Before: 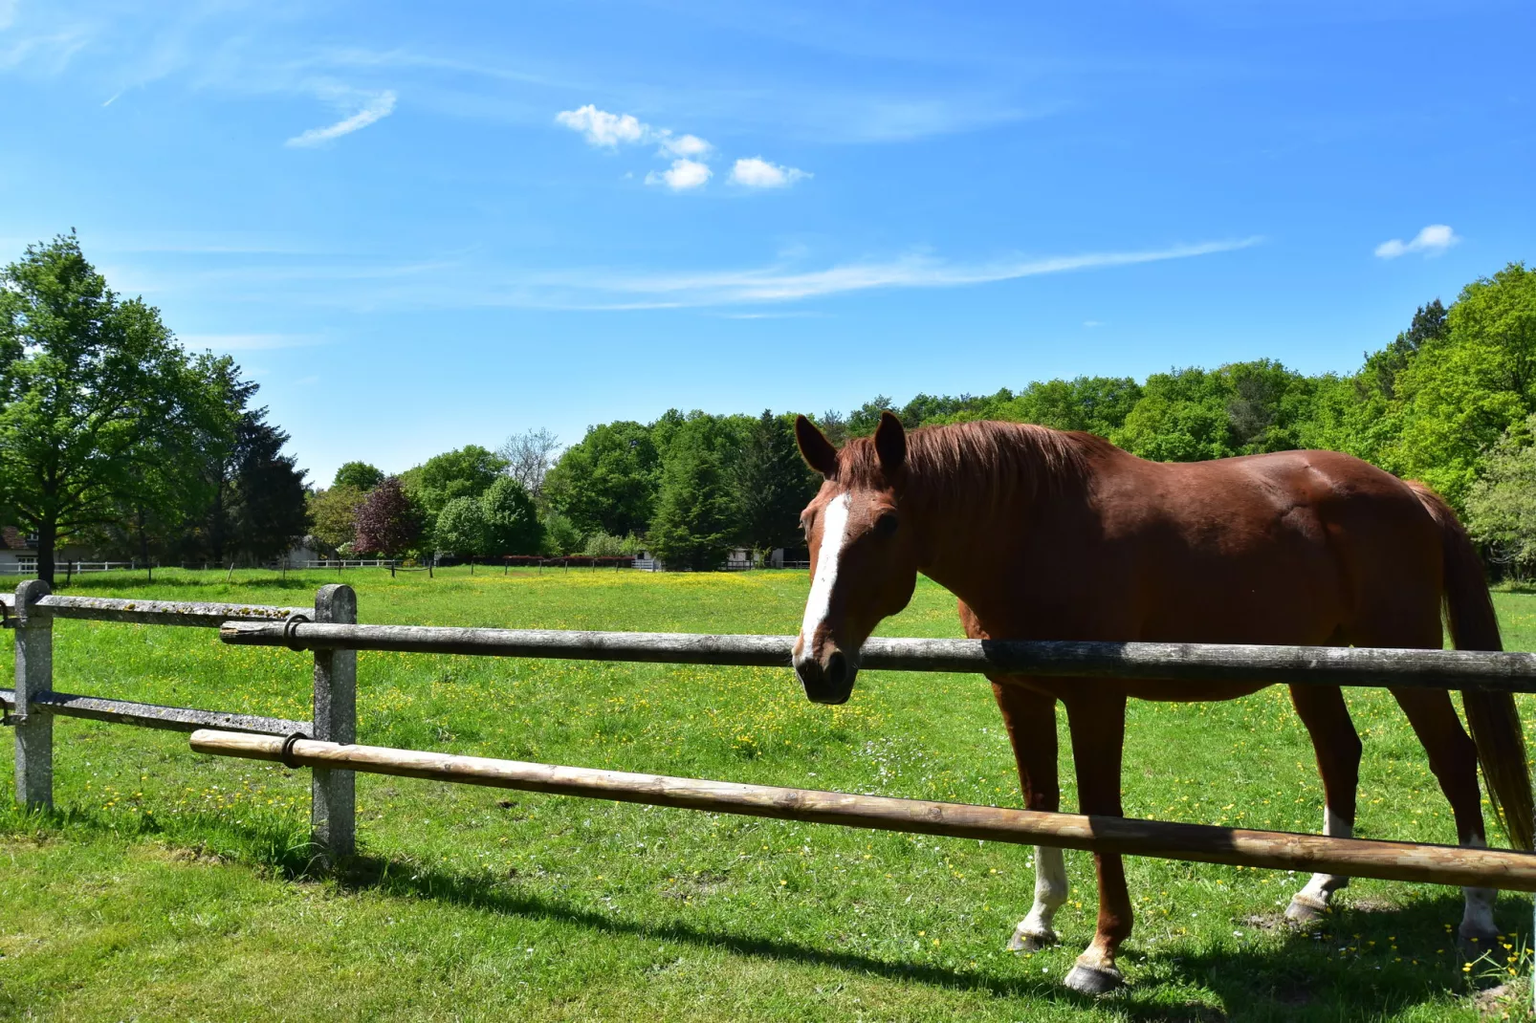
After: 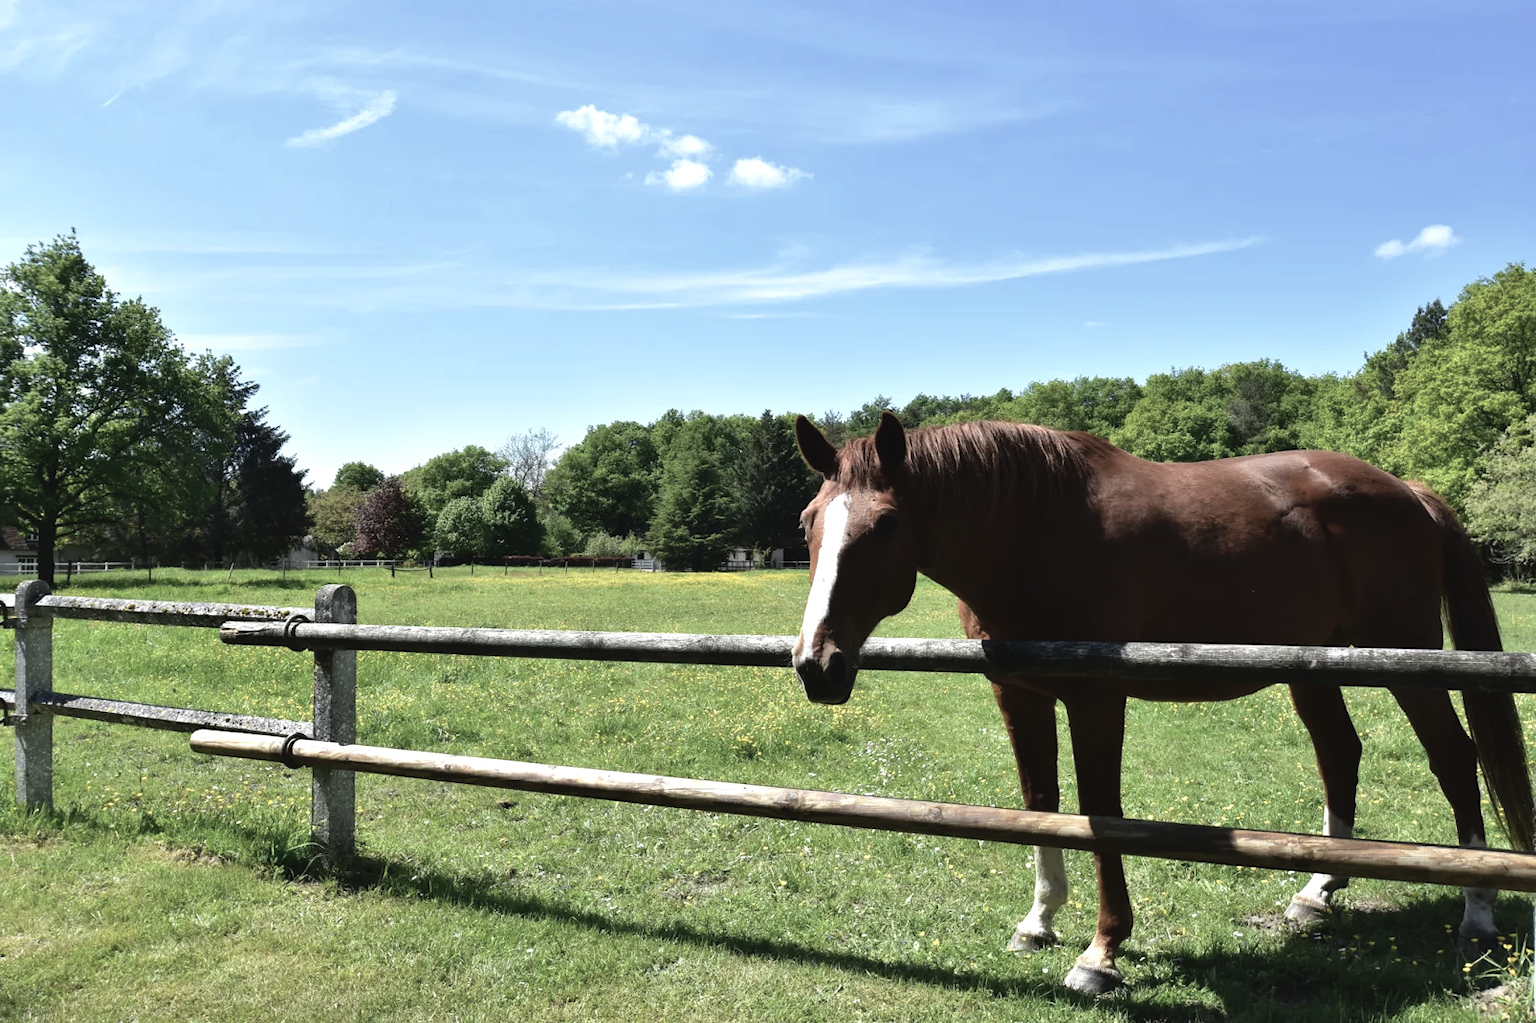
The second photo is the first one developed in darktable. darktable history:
exposure: compensate highlight preservation false
contrast brightness saturation: contrast -0.055, saturation -0.413
tone equalizer: -8 EV -0.387 EV, -7 EV -0.374 EV, -6 EV -0.319 EV, -5 EV -0.247 EV, -3 EV 0.224 EV, -2 EV 0.303 EV, -1 EV 0.407 EV, +0 EV 0.389 EV
